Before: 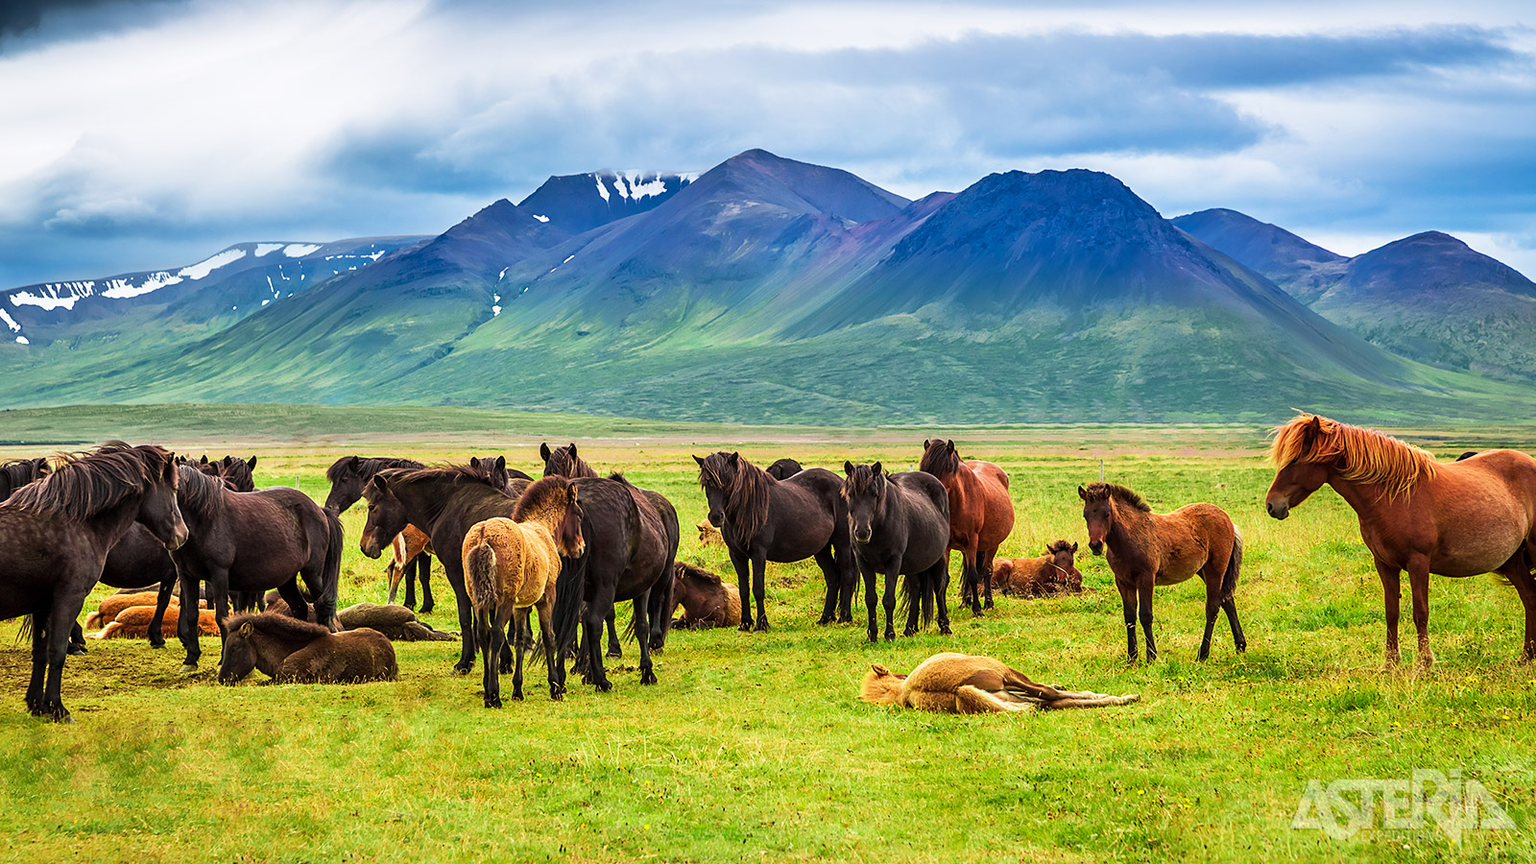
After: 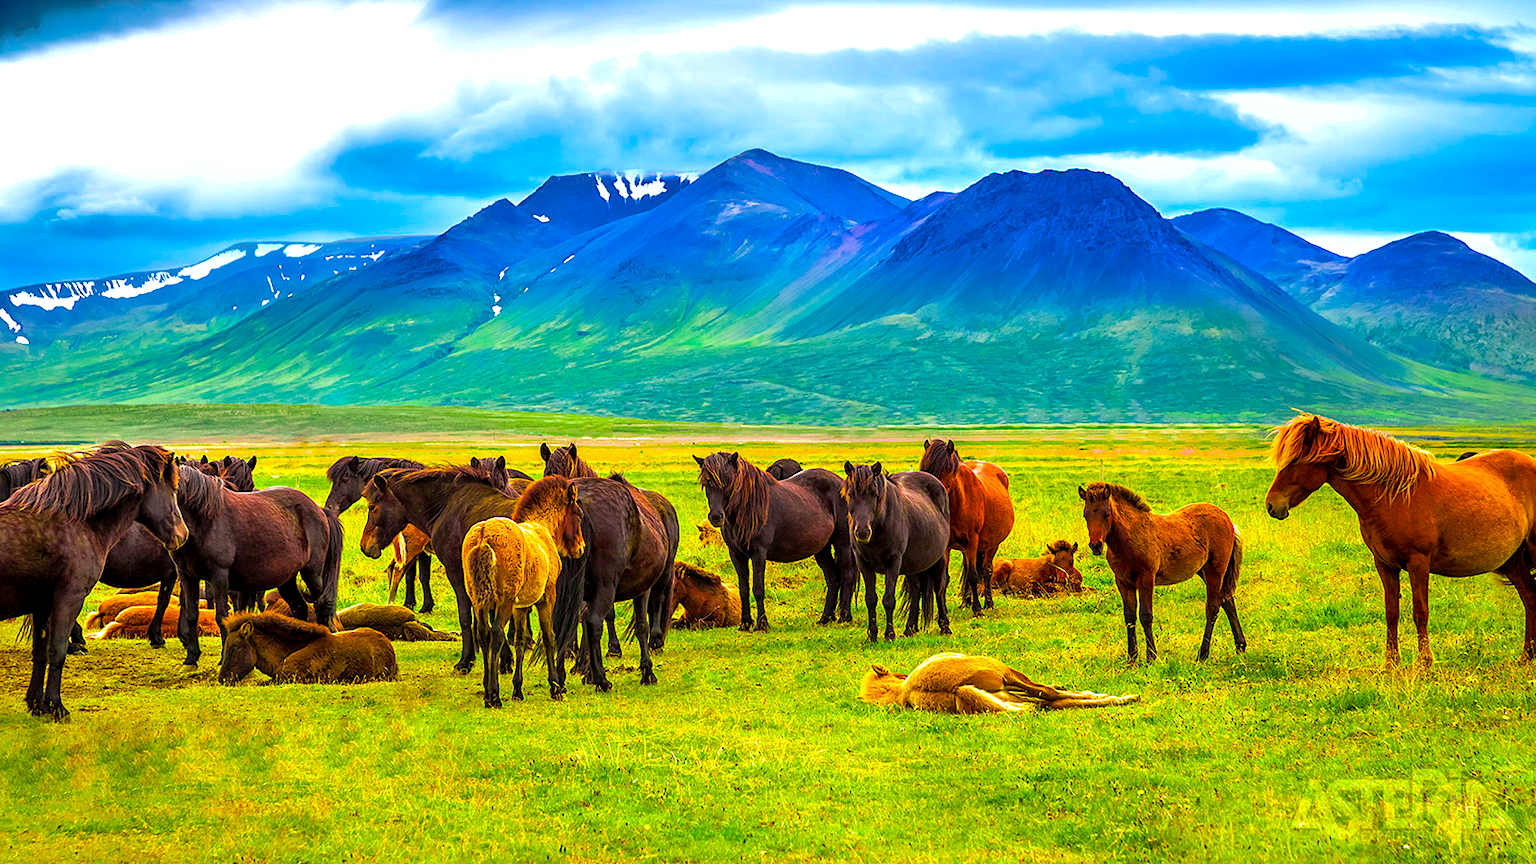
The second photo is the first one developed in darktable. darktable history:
color balance rgb: perceptual saturation grading › global saturation 65.277%, perceptual saturation grading › highlights 49.948%, perceptual saturation grading › shadows 29.806%
tone equalizer: -8 EV -0.383 EV, -7 EV -0.354 EV, -6 EV -0.35 EV, -5 EV -0.22 EV, -3 EV 0.224 EV, -2 EV 0.335 EV, -1 EV 0.377 EV, +0 EV 0.396 EV
shadows and highlights: on, module defaults
local contrast: highlights 102%, shadows 102%, detail 120%, midtone range 0.2
